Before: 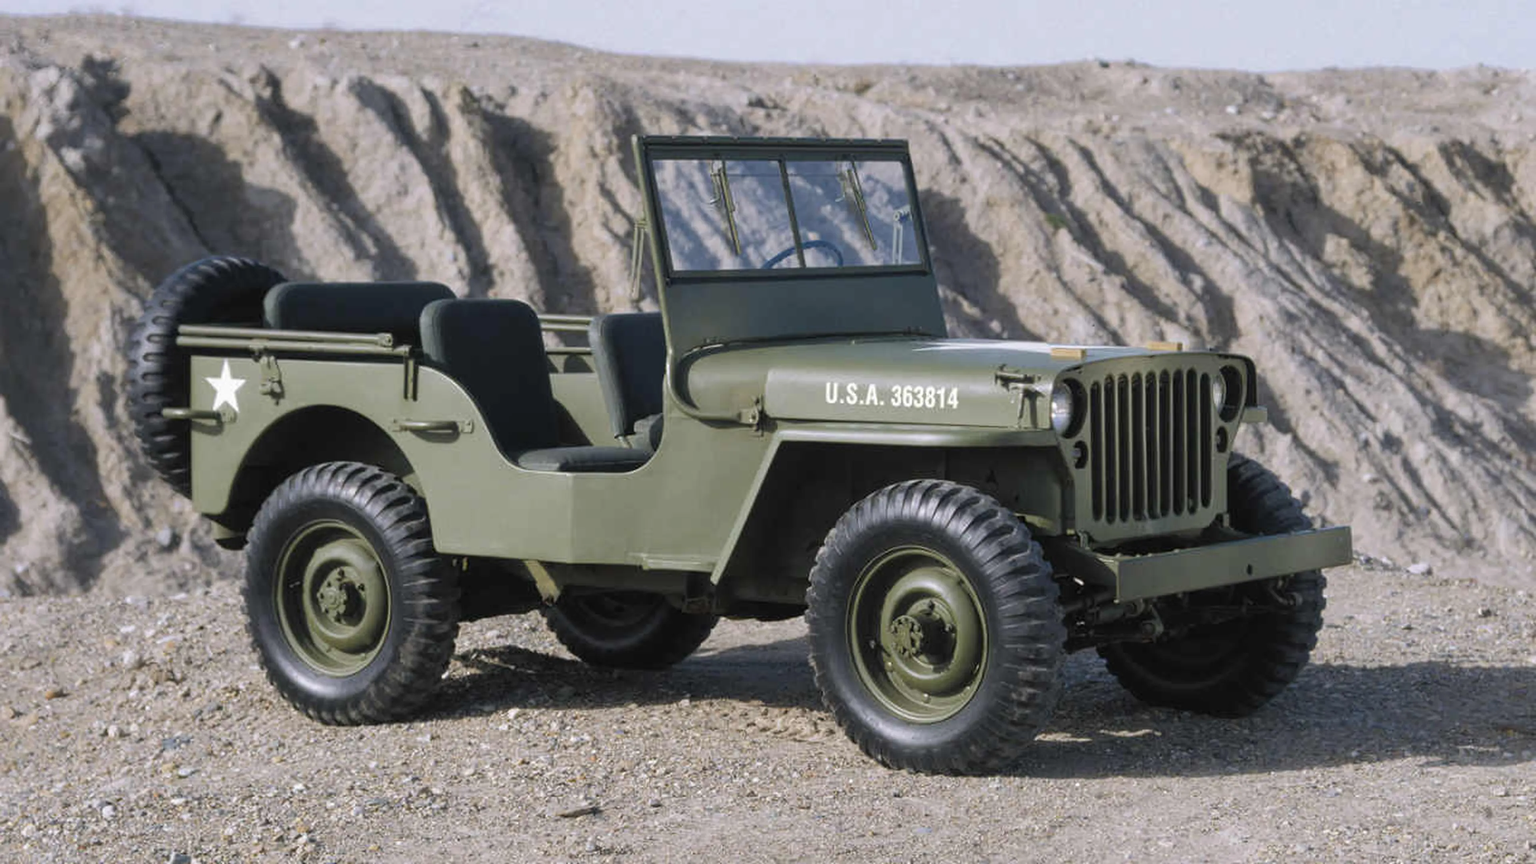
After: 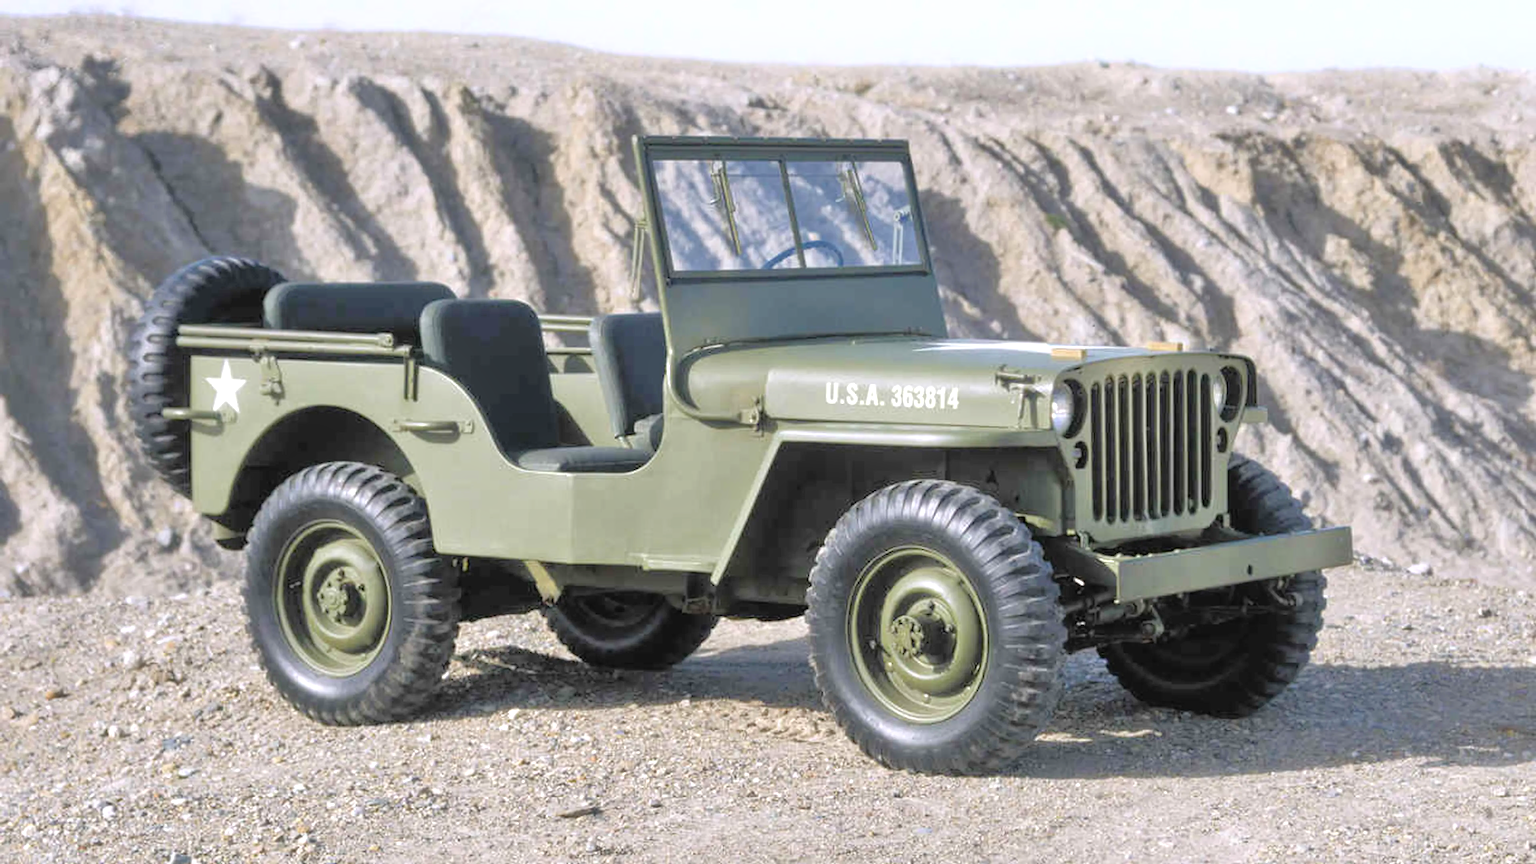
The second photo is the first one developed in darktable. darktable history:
exposure: black level correction 0.001, exposure 0.5 EV, compensate exposure bias true, compensate highlight preservation false
tone equalizer: -7 EV 0.15 EV, -6 EV 0.6 EV, -5 EV 1.15 EV, -4 EV 1.33 EV, -3 EV 1.15 EV, -2 EV 0.6 EV, -1 EV 0.15 EV, mask exposure compensation -0.5 EV
bloom: size 13.65%, threshold 98.39%, strength 4.82%
